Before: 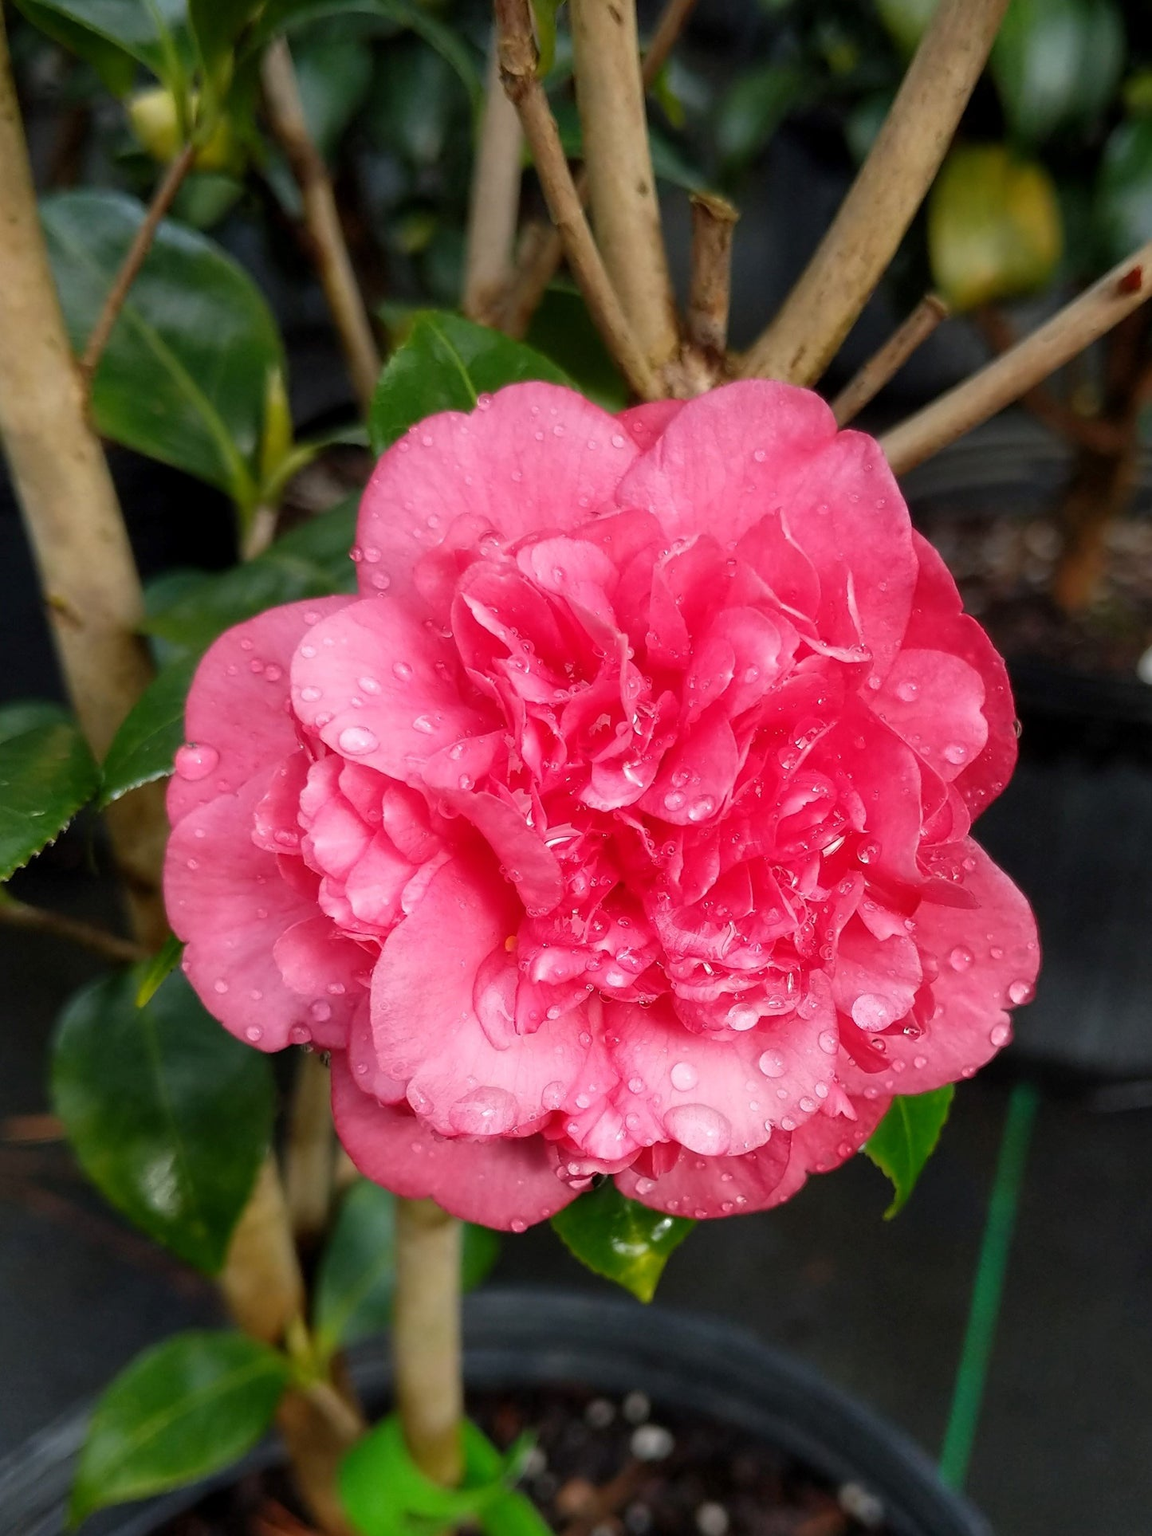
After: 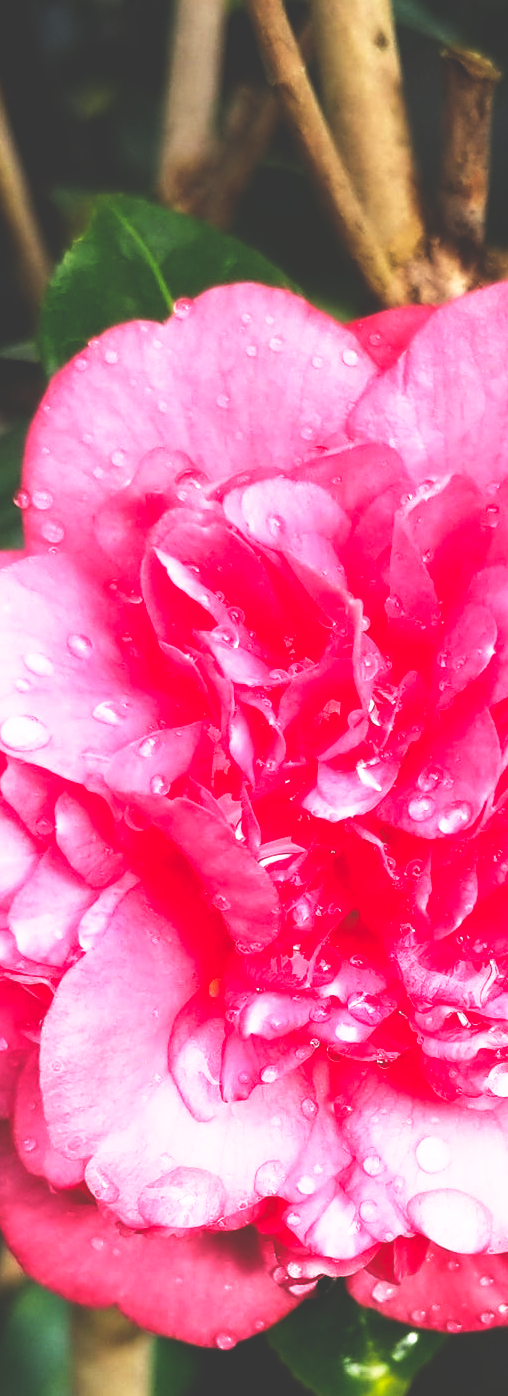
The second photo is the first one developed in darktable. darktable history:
crop and rotate: left 29.476%, top 10.214%, right 35.32%, bottom 17.333%
base curve: curves: ch0 [(0, 0.036) (0.007, 0.037) (0.604, 0.887) (1, 1)], preserve colors none
tone equalizer: -8 EV -0.417 EV, -7 EV -0.389 EV, -6 EV -0.333 EV, -5 EV -0.222 EV, -3 EV 0.222 EV, -2 EV 0.333 EV, -1 EV 0.389 EV, +0 EV 0.417 EV, edges refinement/feathering 500, mask exposure compensation -1.25 EV, preserve details no
